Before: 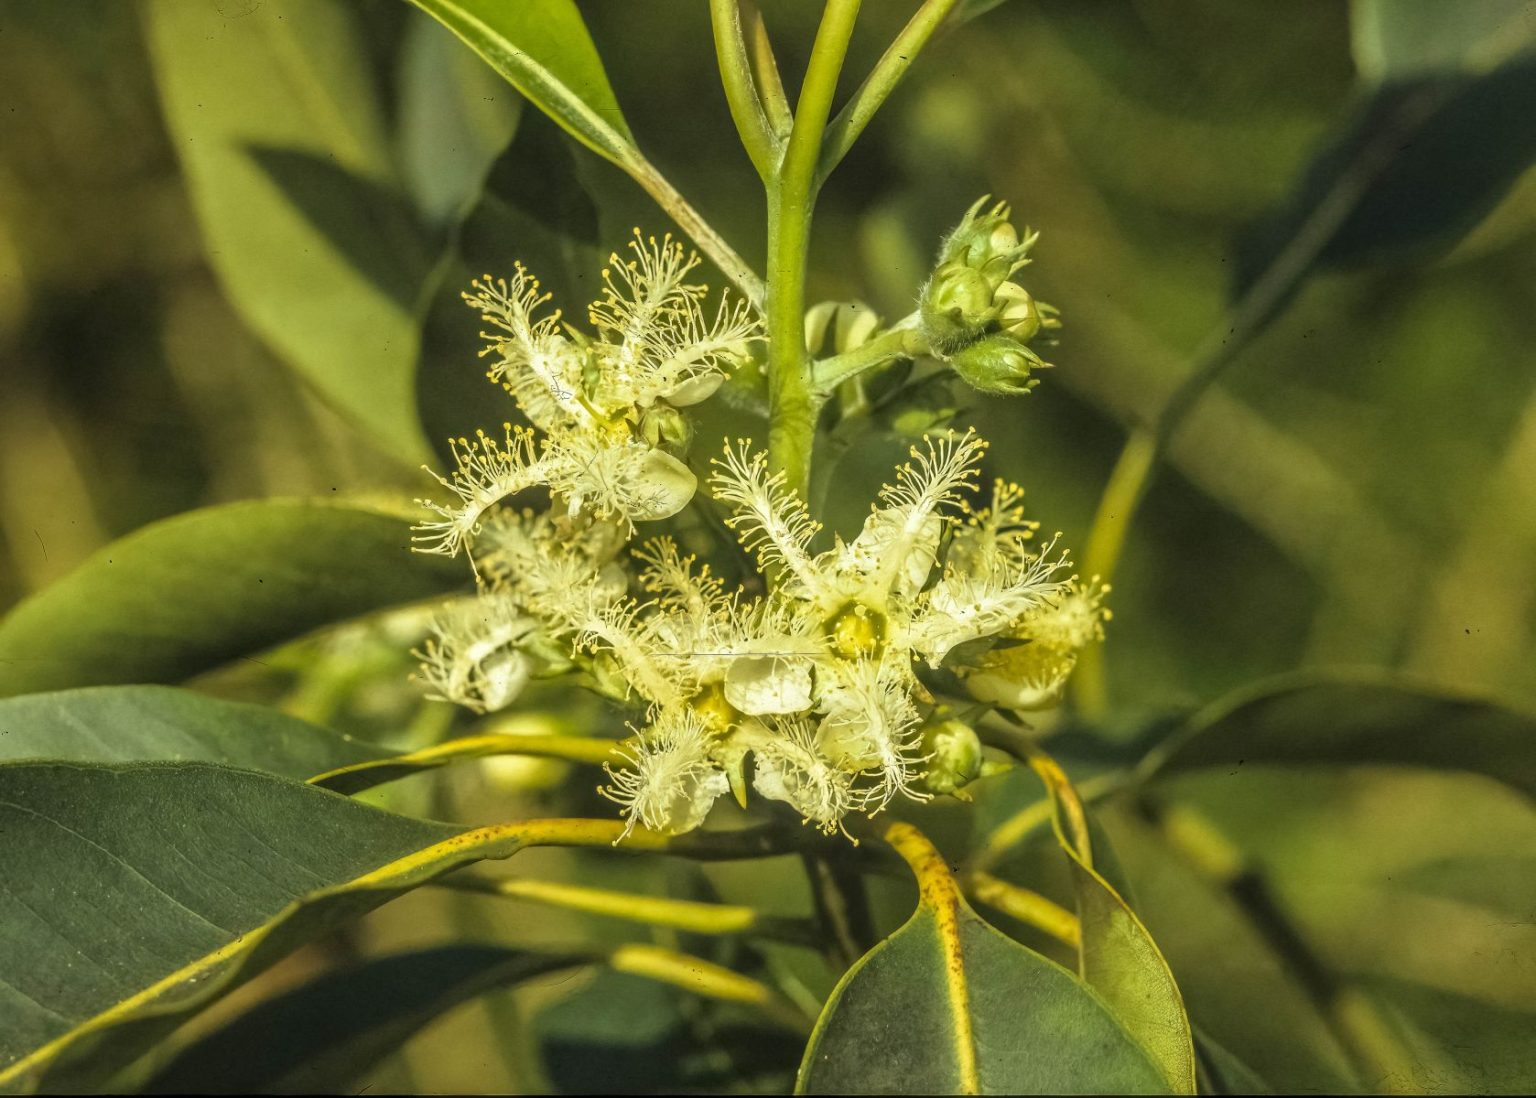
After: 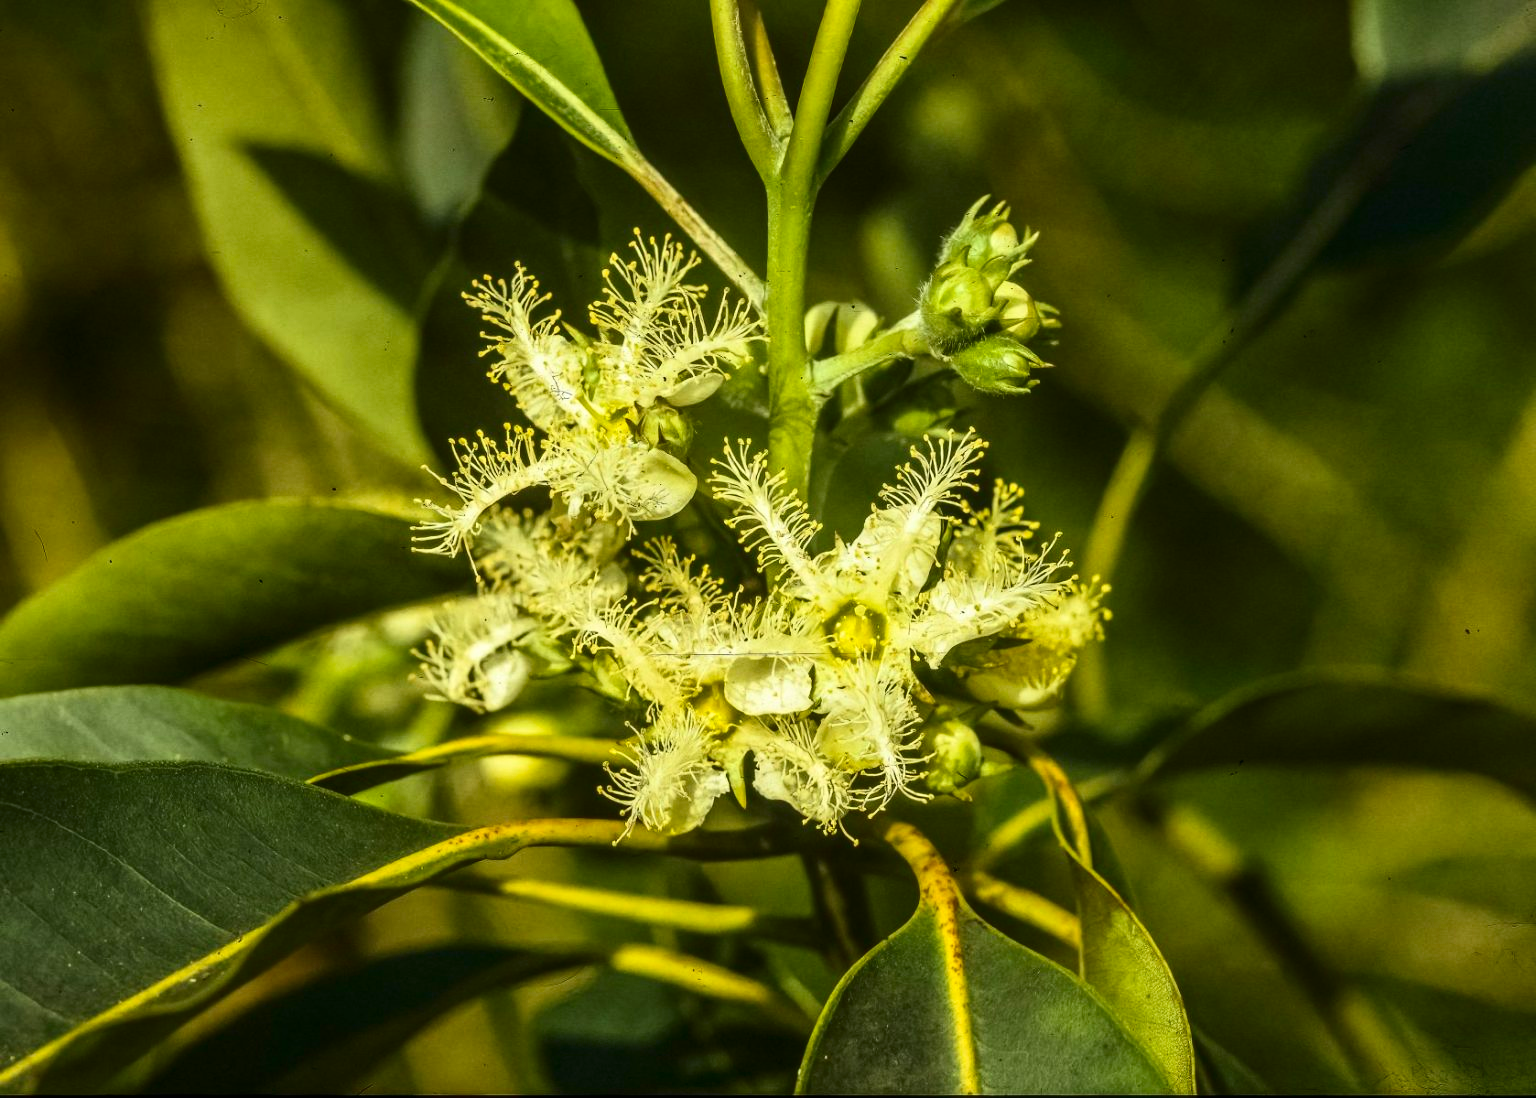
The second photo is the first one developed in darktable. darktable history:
contrast brightness saturation: contrast 0.211, brightness -0.102, saturation 0.208
